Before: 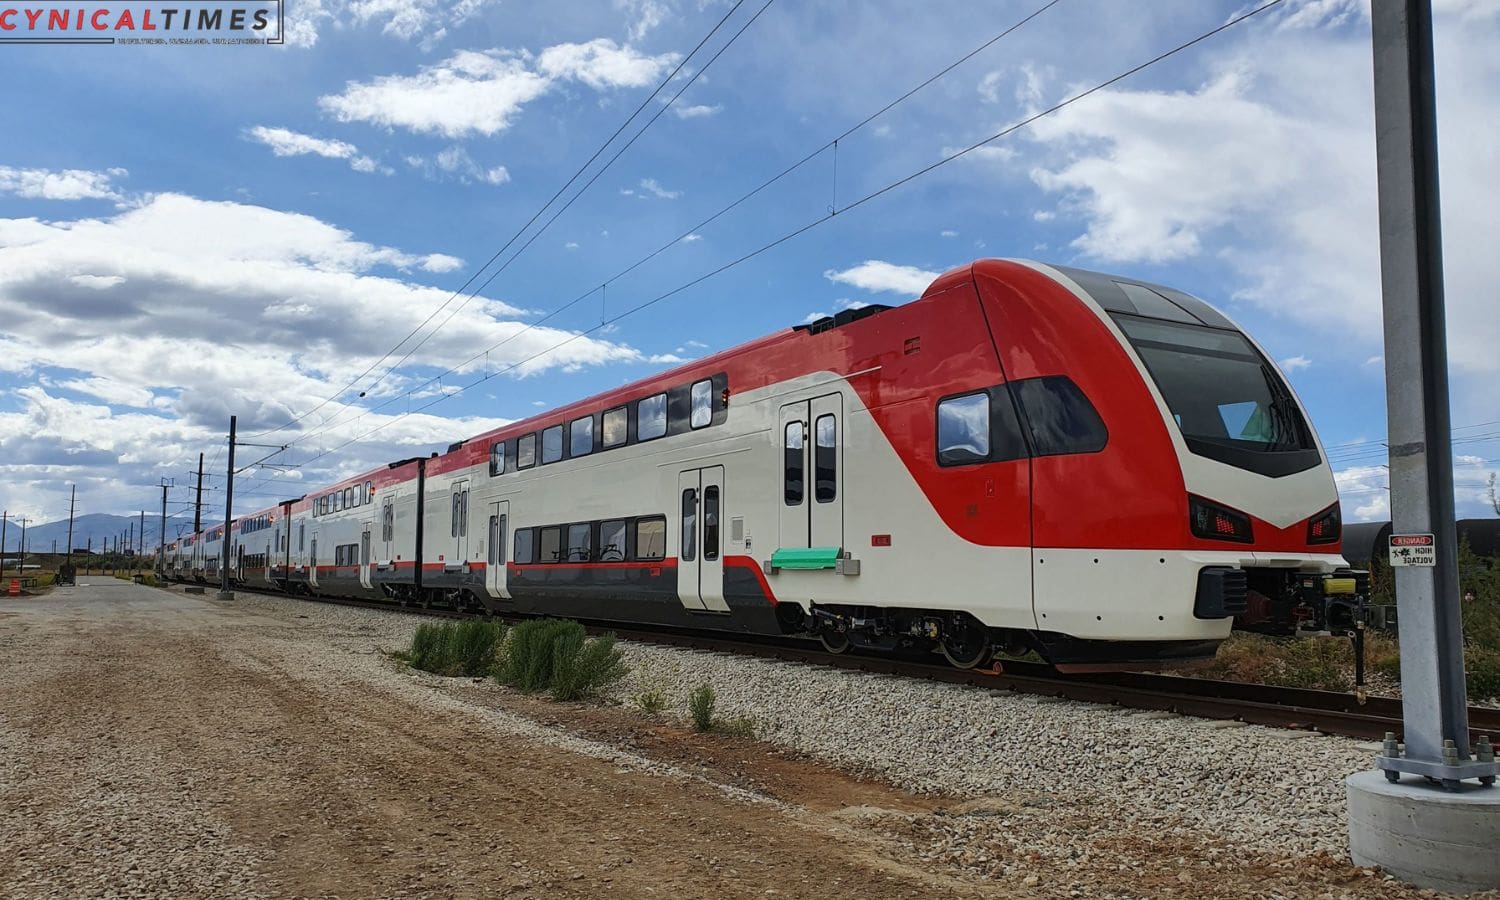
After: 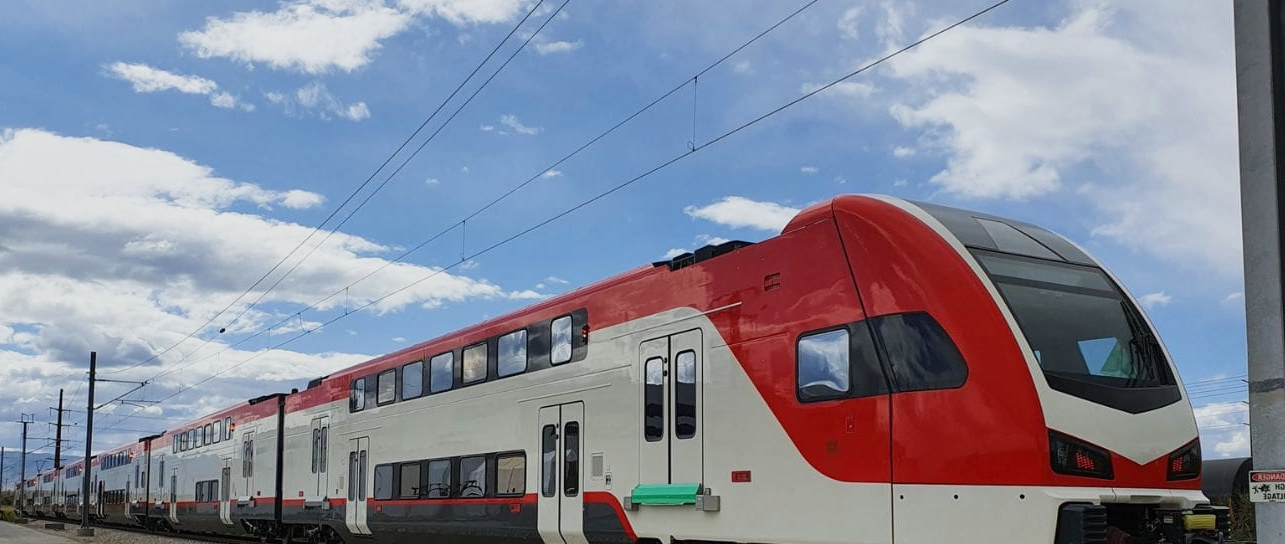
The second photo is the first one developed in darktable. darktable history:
sigmoid: contrast 1.22, skew 0.65
crop and rotate: left 9.345%, top 7.22%, right 4.982%, bottom 32.331%
